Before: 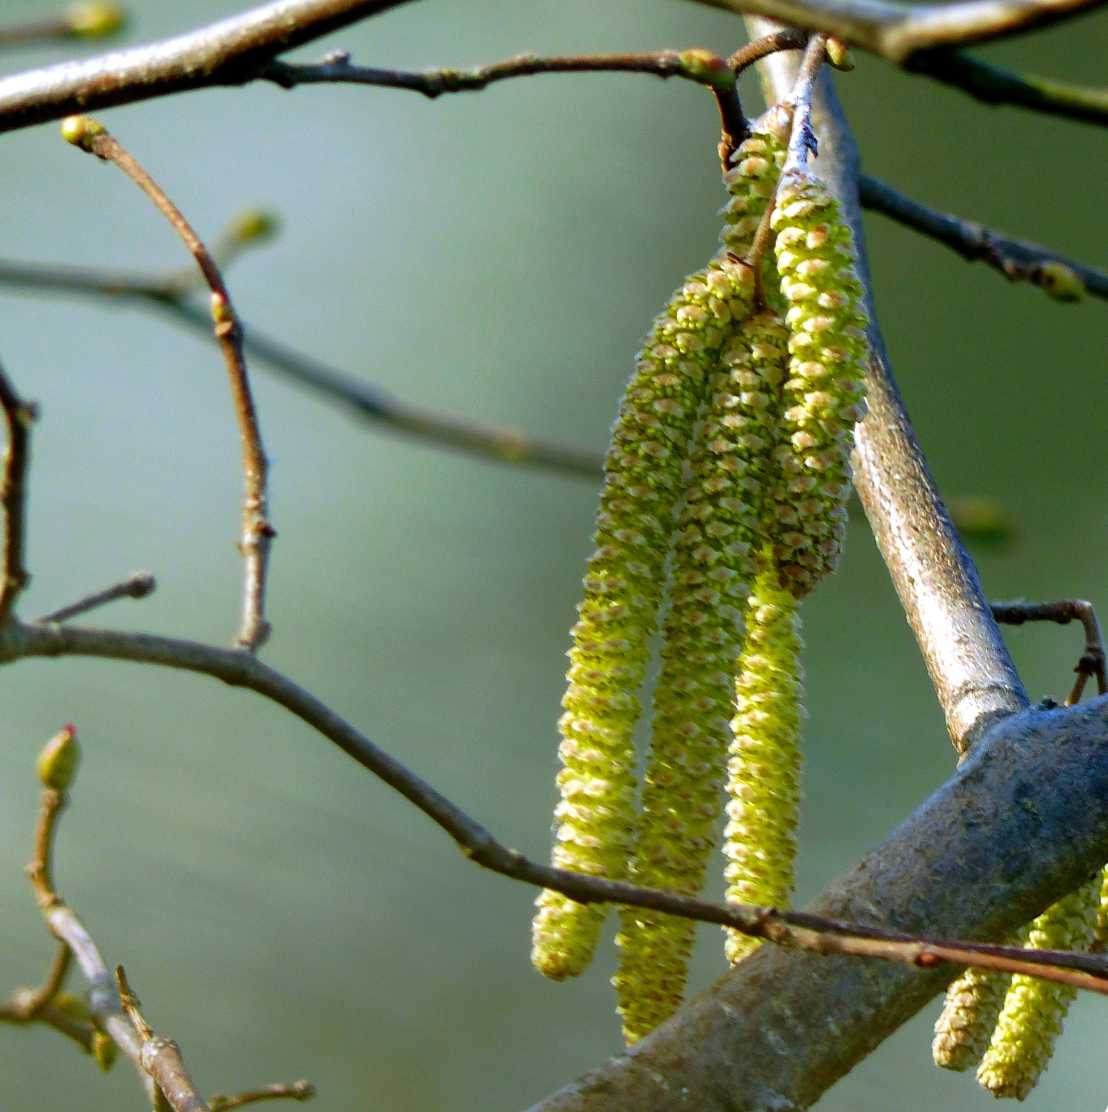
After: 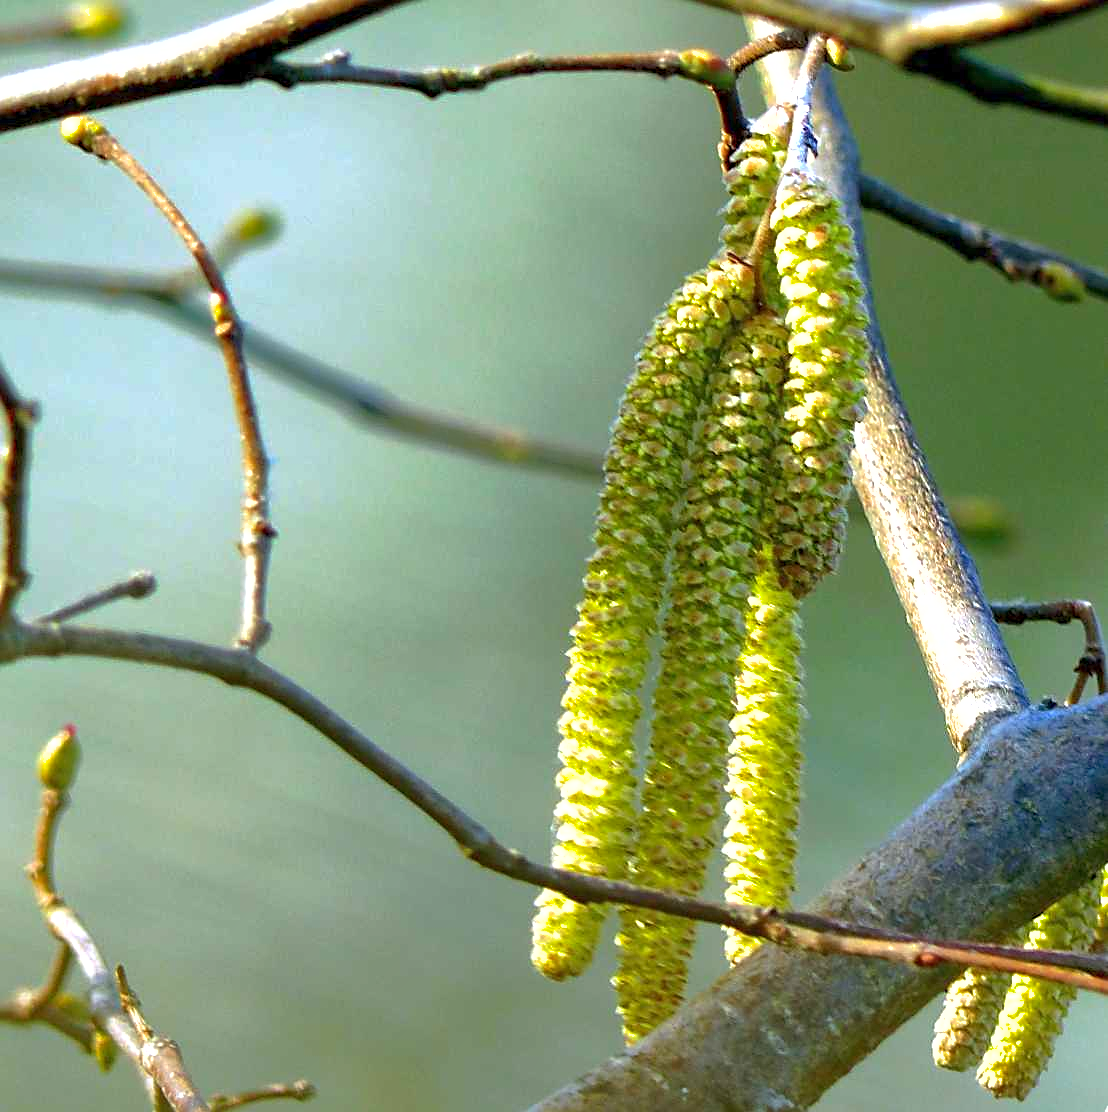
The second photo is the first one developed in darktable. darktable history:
exposure: exposure 0.785 EV, compensate highlight preservation false
color balance: on, module defaults
shadows and highlights: on, module defaults
sharpen: on, module defaults
